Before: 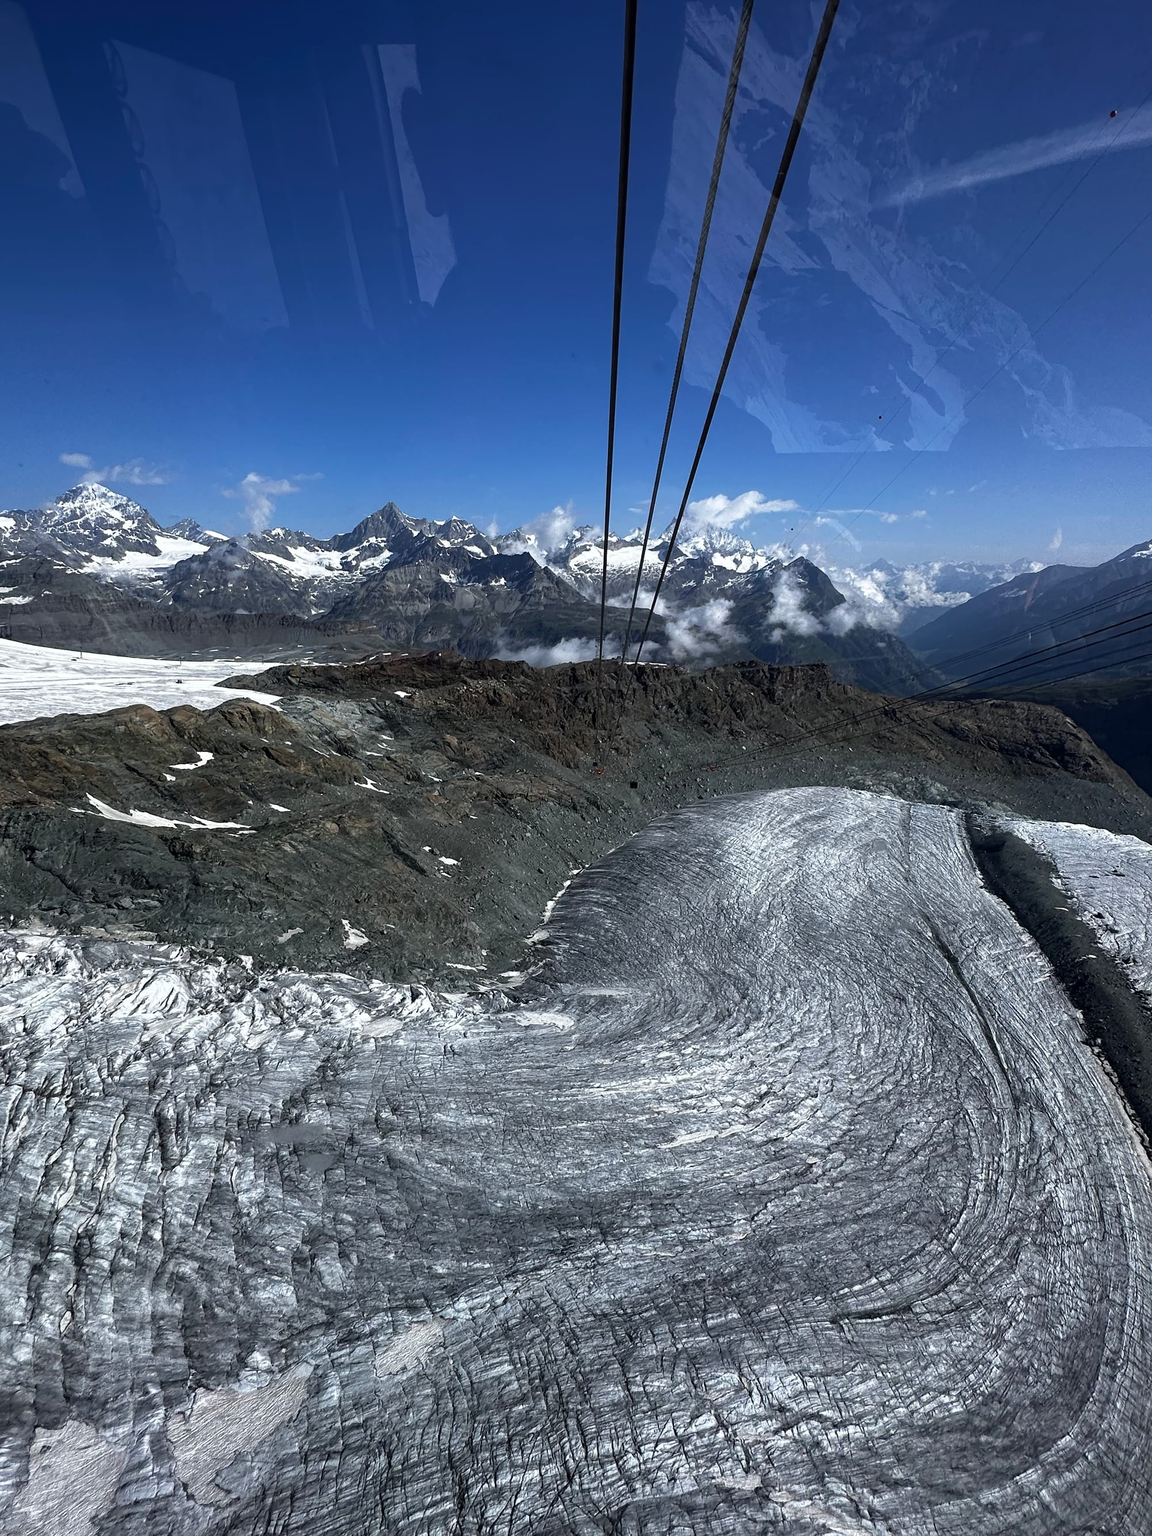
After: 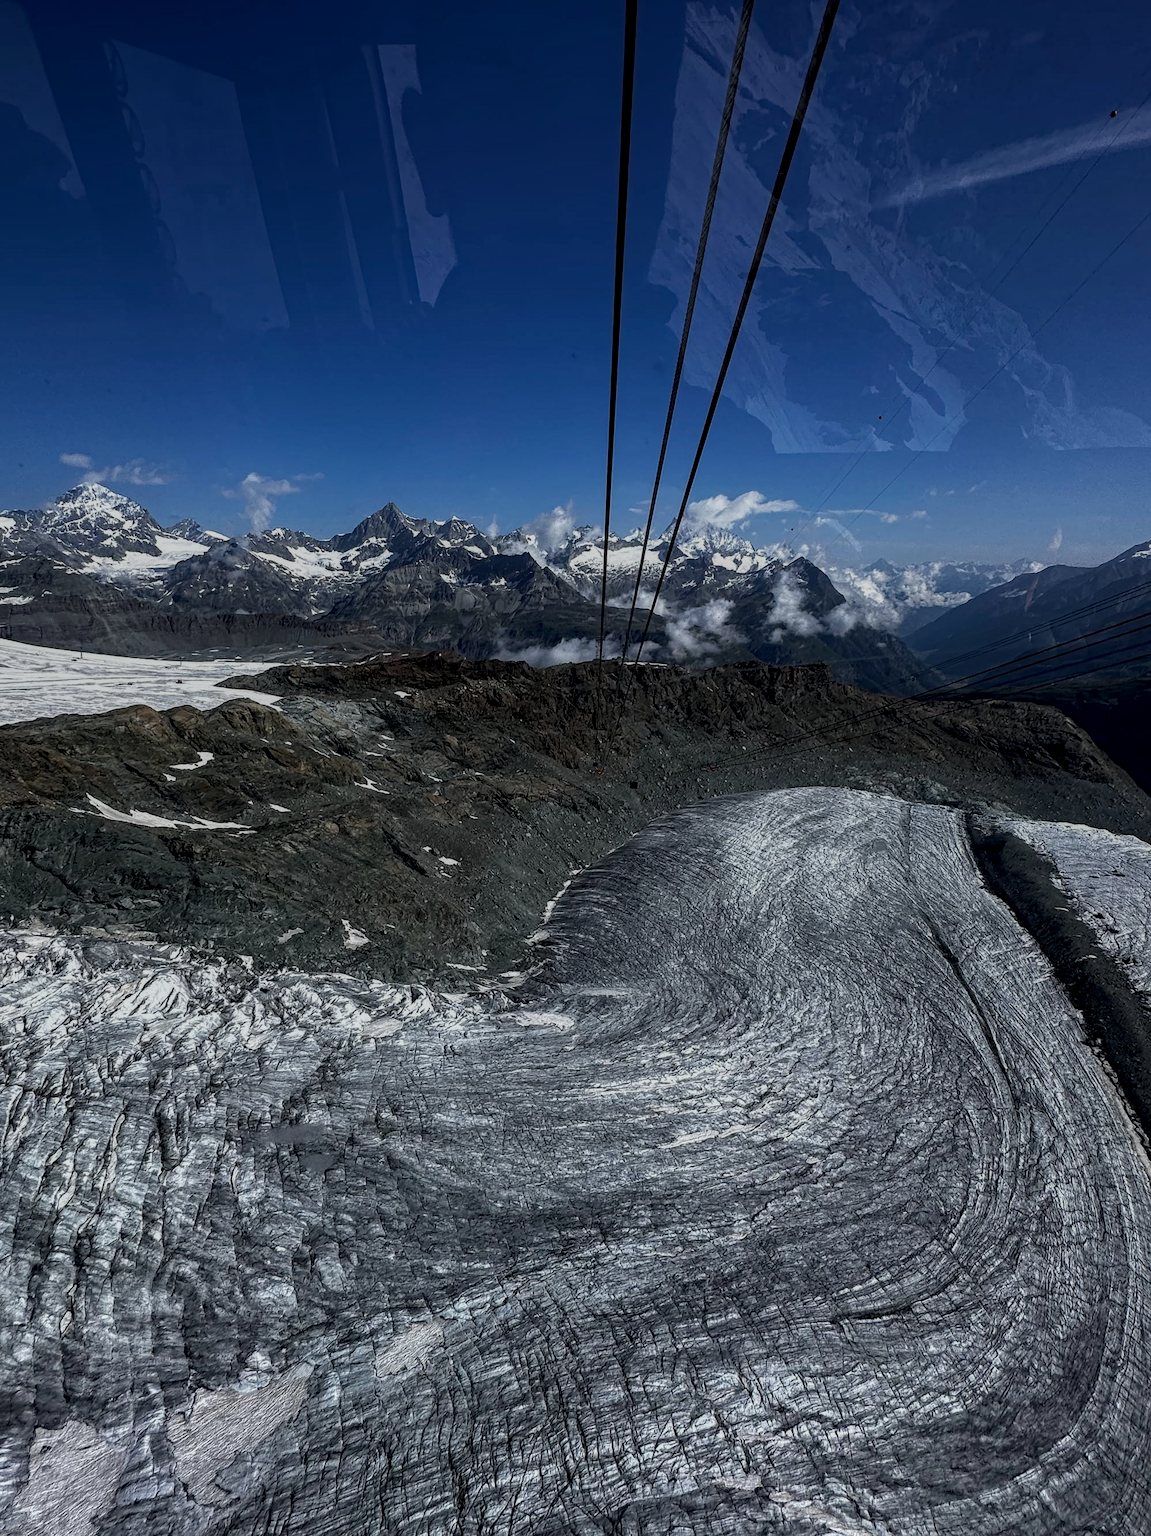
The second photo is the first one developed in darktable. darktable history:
haze removal: compatibility mode true, adaptive false
exposure: exposure -0.36 EV, compensate highlight preservation false
local contrast: detail 130%
graduated density: rotation 5.63°, offset 76.9
